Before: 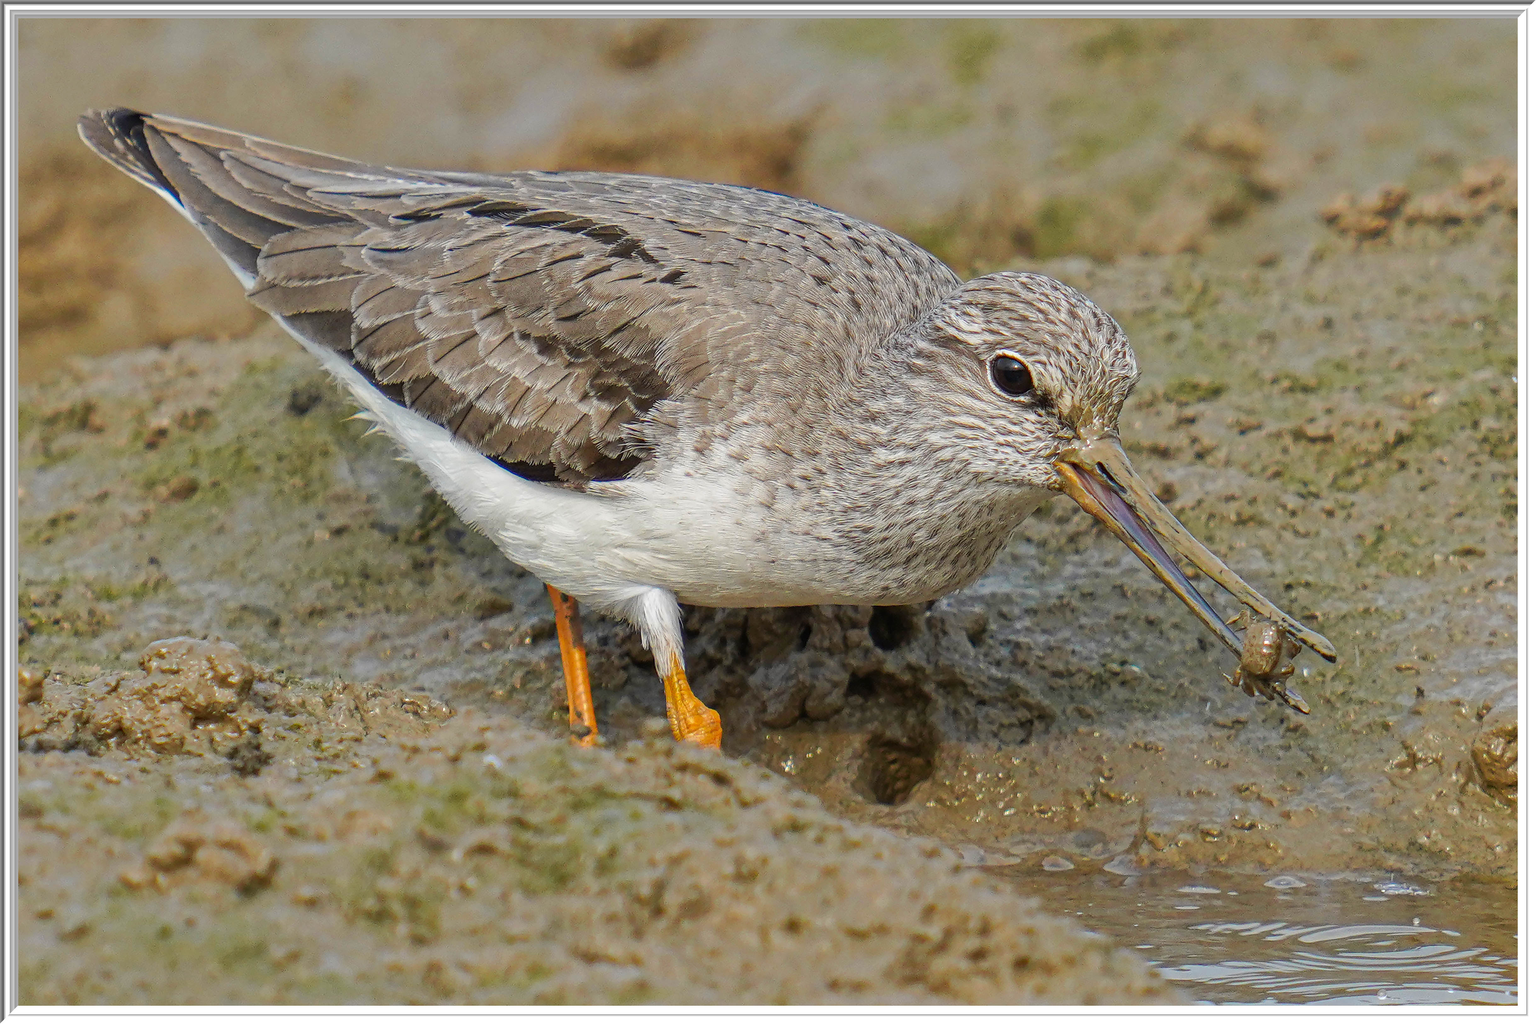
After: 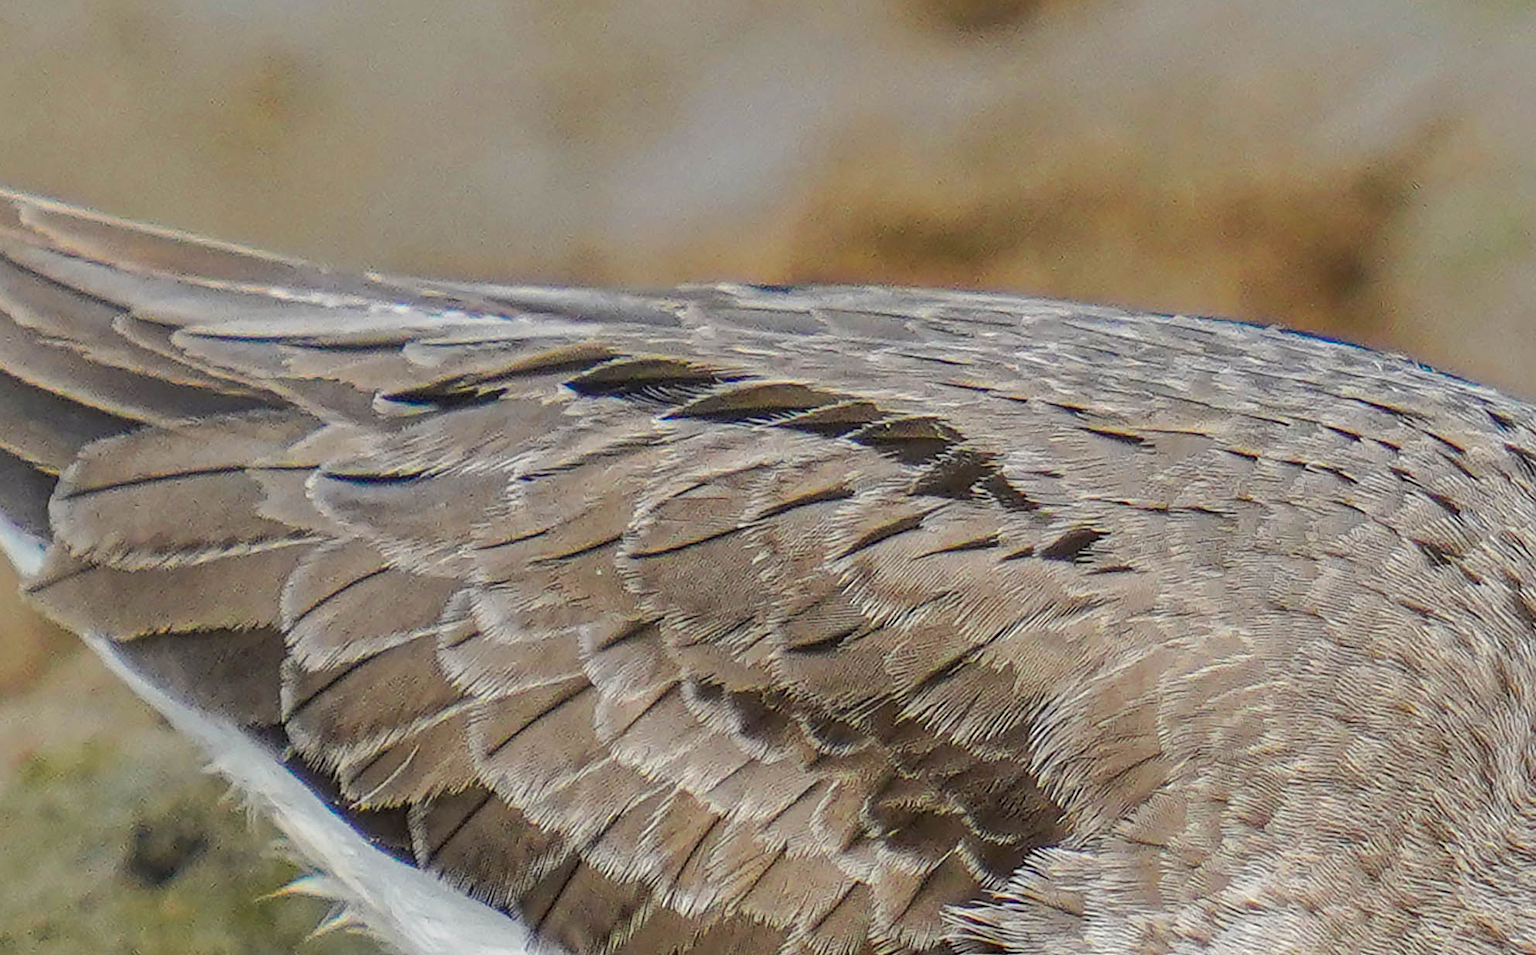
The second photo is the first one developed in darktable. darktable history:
crop: left 15.452%, top 5.459%, right 43.956%, bottom 56.62%
grain: coarseness 0.81 ISO, strength 1.34%, mid-tones bias 0%
